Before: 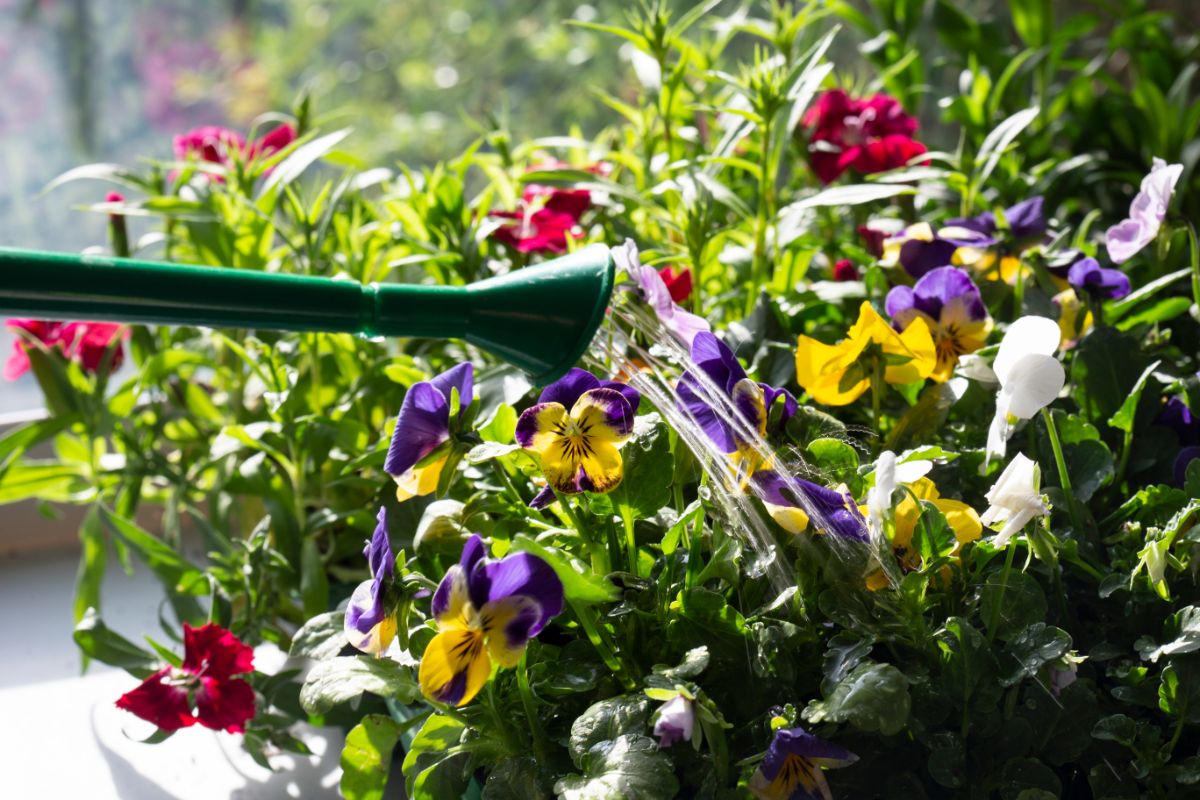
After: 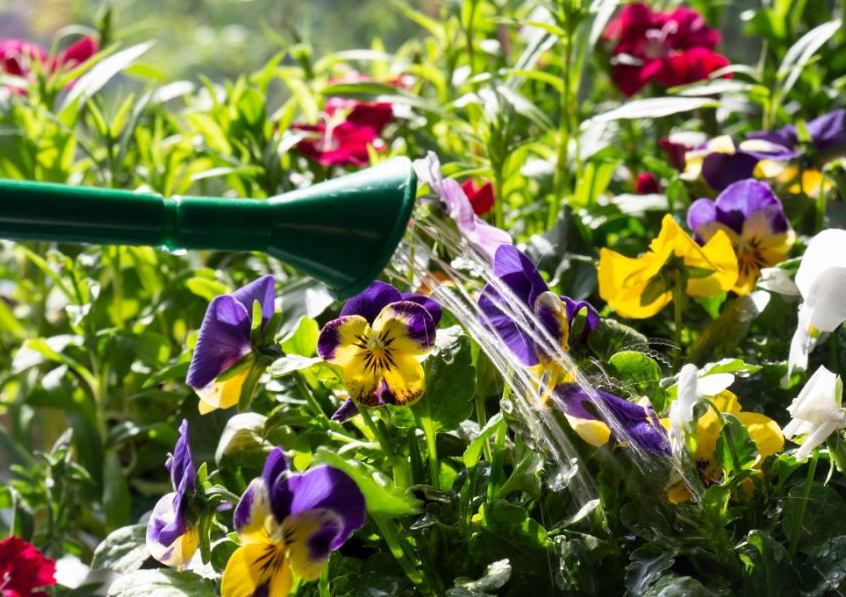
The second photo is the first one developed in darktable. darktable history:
crop and rotate: left 16.58%, top 10.939%, right 12.917%, bottom 14.4%
